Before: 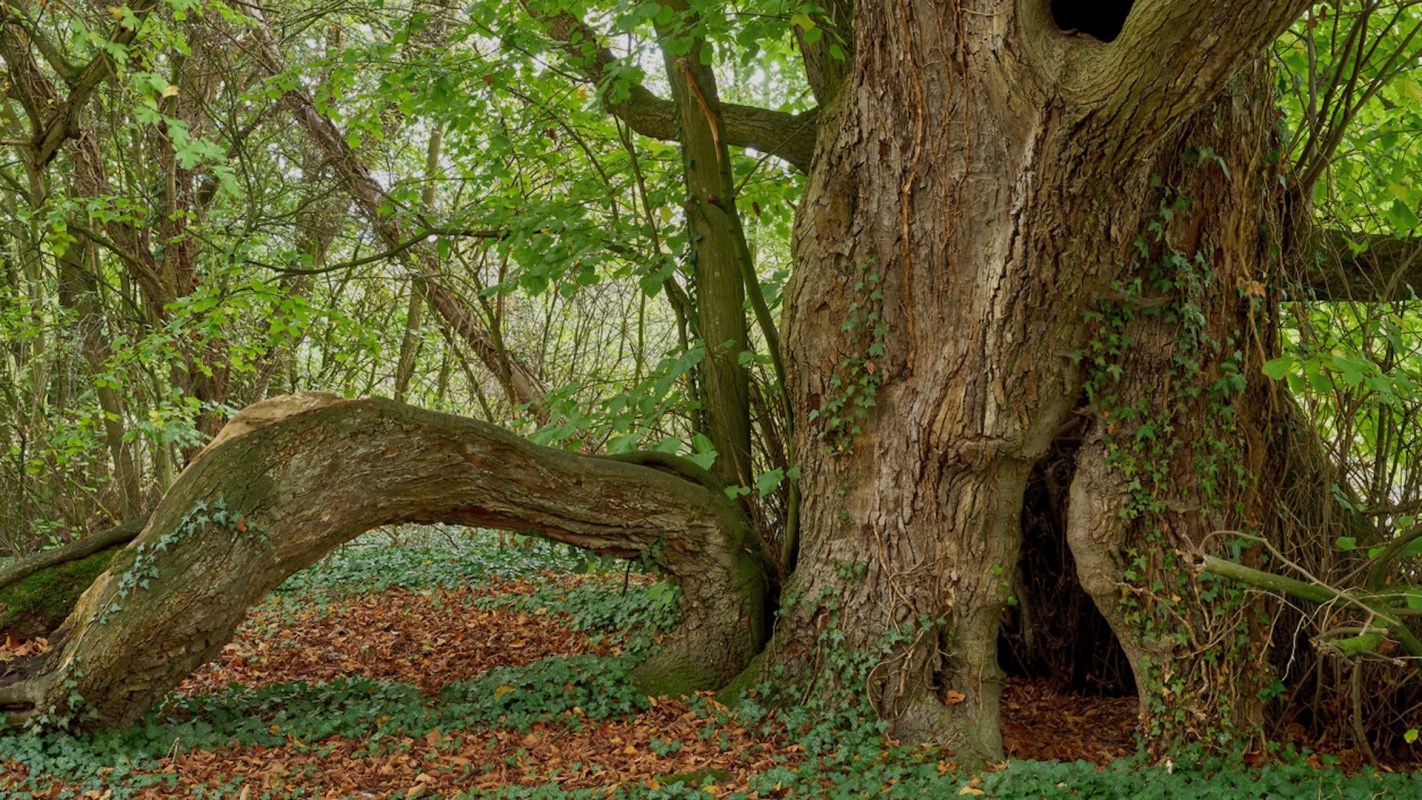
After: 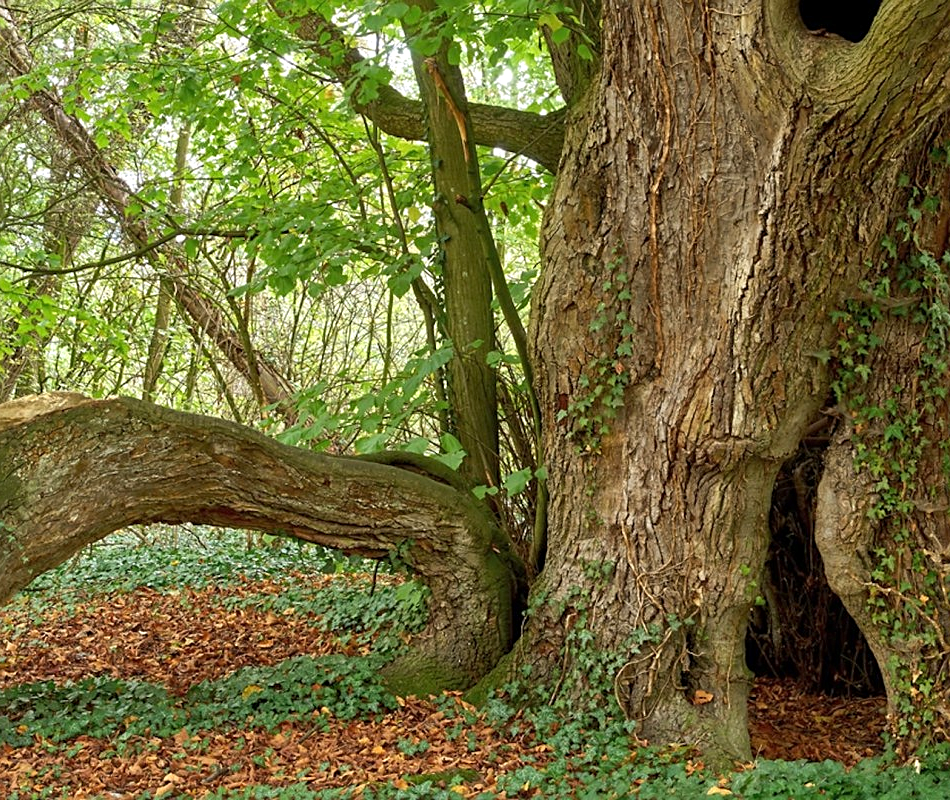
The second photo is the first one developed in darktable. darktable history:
sharpen: on, module defaults
crop and rotate: left 17.732%, right 15.423%
exposure: exposure 0.661 EV, compensate highlight preservation false
